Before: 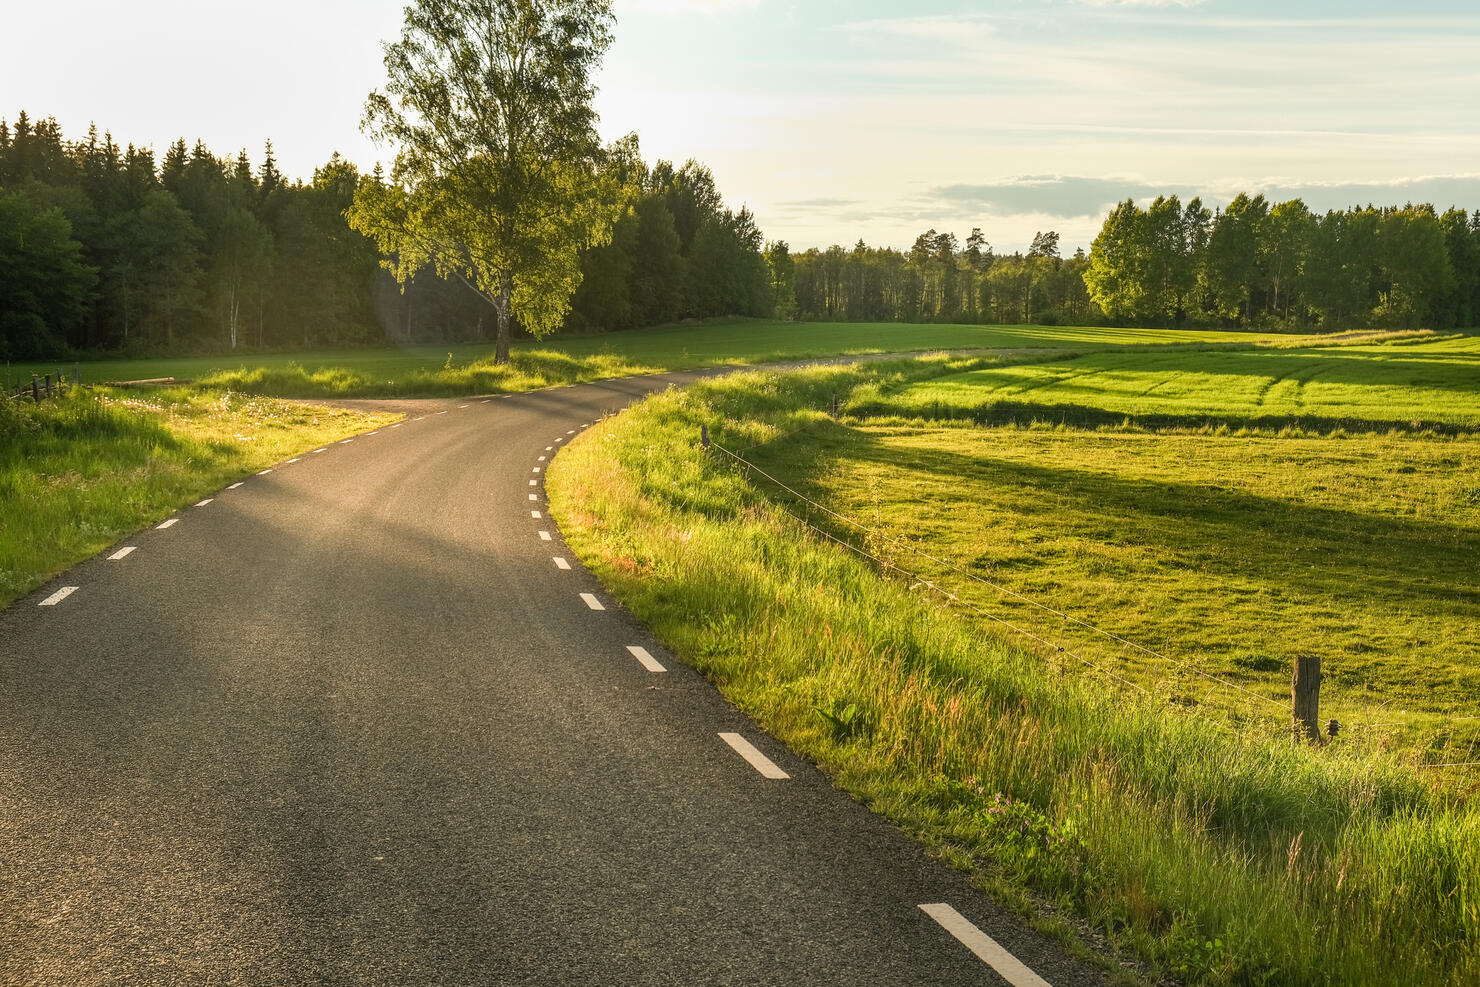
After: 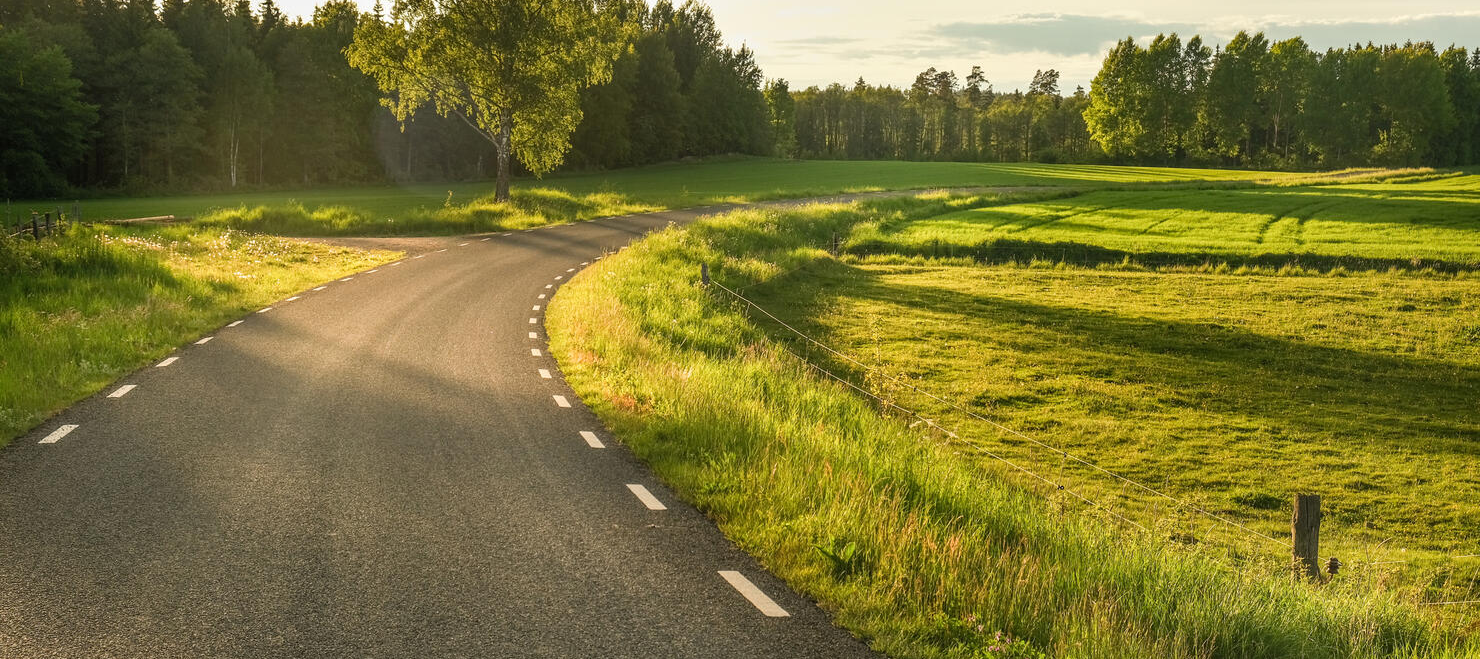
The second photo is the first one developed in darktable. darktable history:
crop: top 16.424%, bottom 16.741%
